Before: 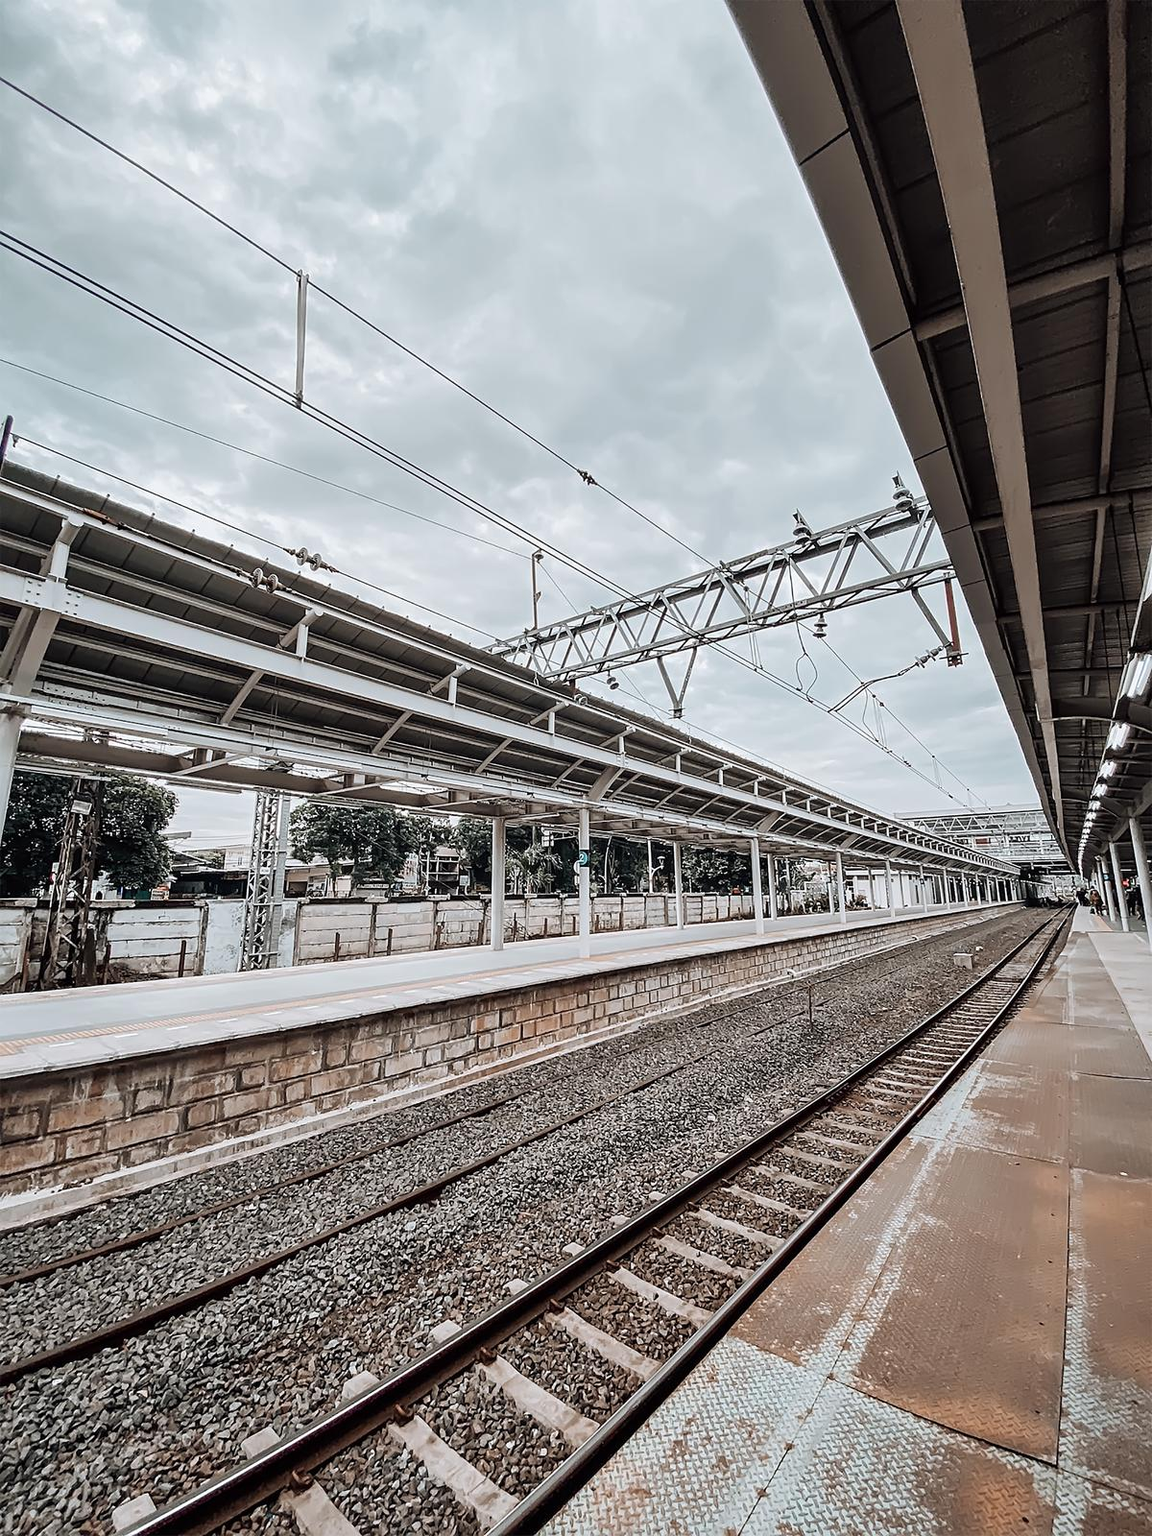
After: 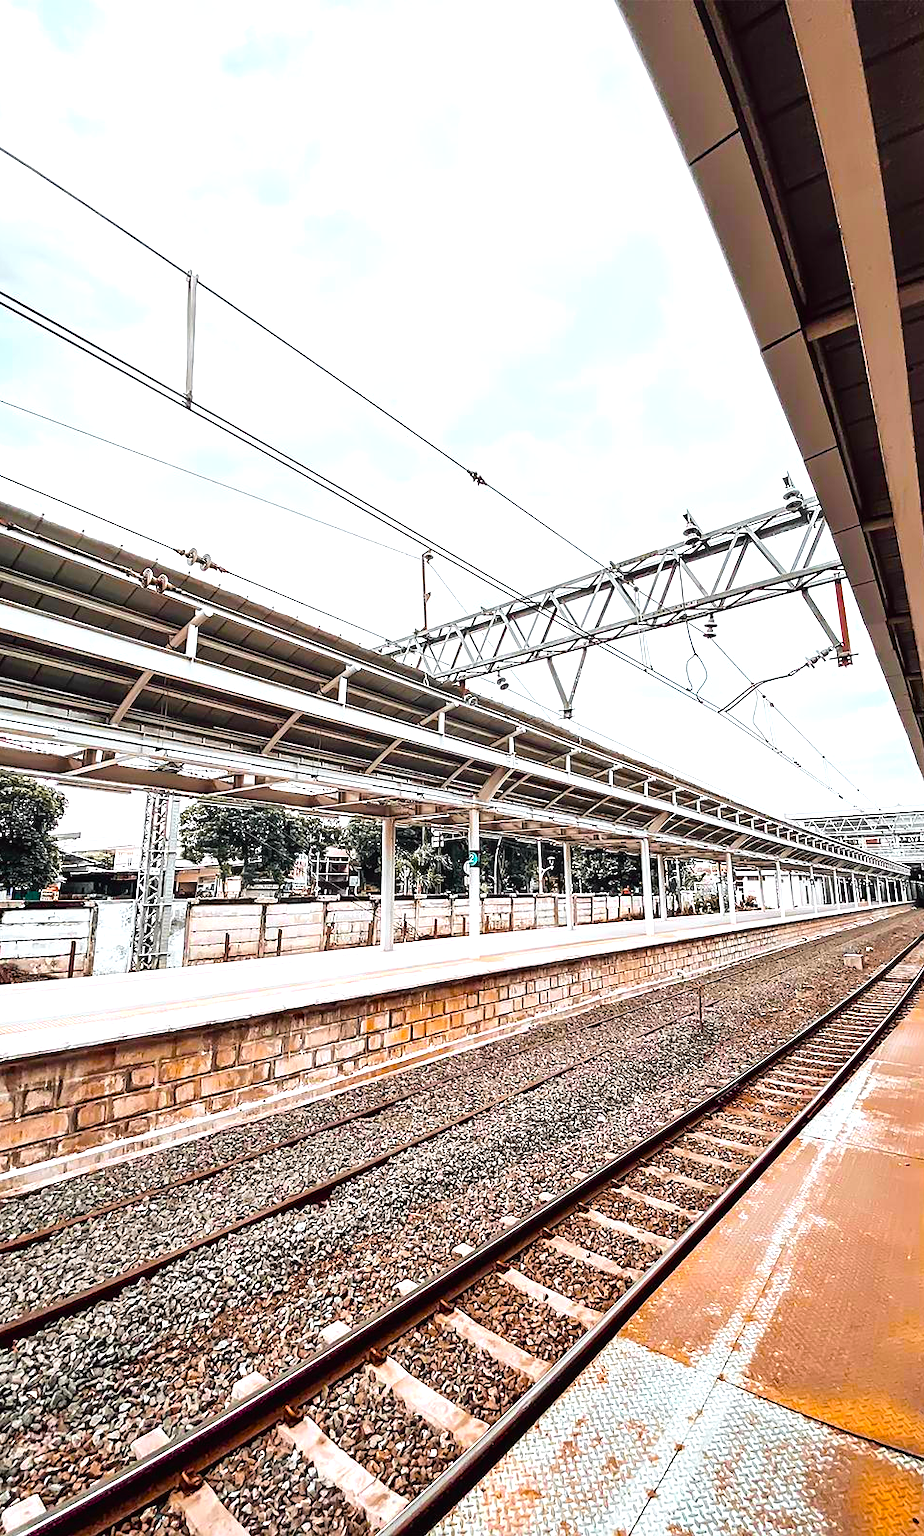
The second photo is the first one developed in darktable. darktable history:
color balance rgb: linear chroma grading › global chroma 25%, perceptual saturation grading › global saturation 40%, perceptual brilliance grading › global brilliance 30%, global vibrance 40%
tone curve: curves: ch0 [(0, 0.013) (0.036, 0.035) (0.274, 0.288) (0.504, 0.536) (0.844, 0.84) (1, 0.97)]; ch1 [(0, 0) (0.389, 0.403) (0.462, 0.48) (0.499, 0.5) (0.522, 0.534) (0.567, 0.588) (0.626, 0.645) (0.749, 0.781) (1, 1)]; ch2 [(0, 0) (0.457, 0.486) (0.5, 0.501) (0.533, 0.539) (0.599, 0.6) (0.704, 0.732) (1, 1)], color space Lab, independent channels, preserve colors none
crop and rotate: left 9.597%, right 10.195%
